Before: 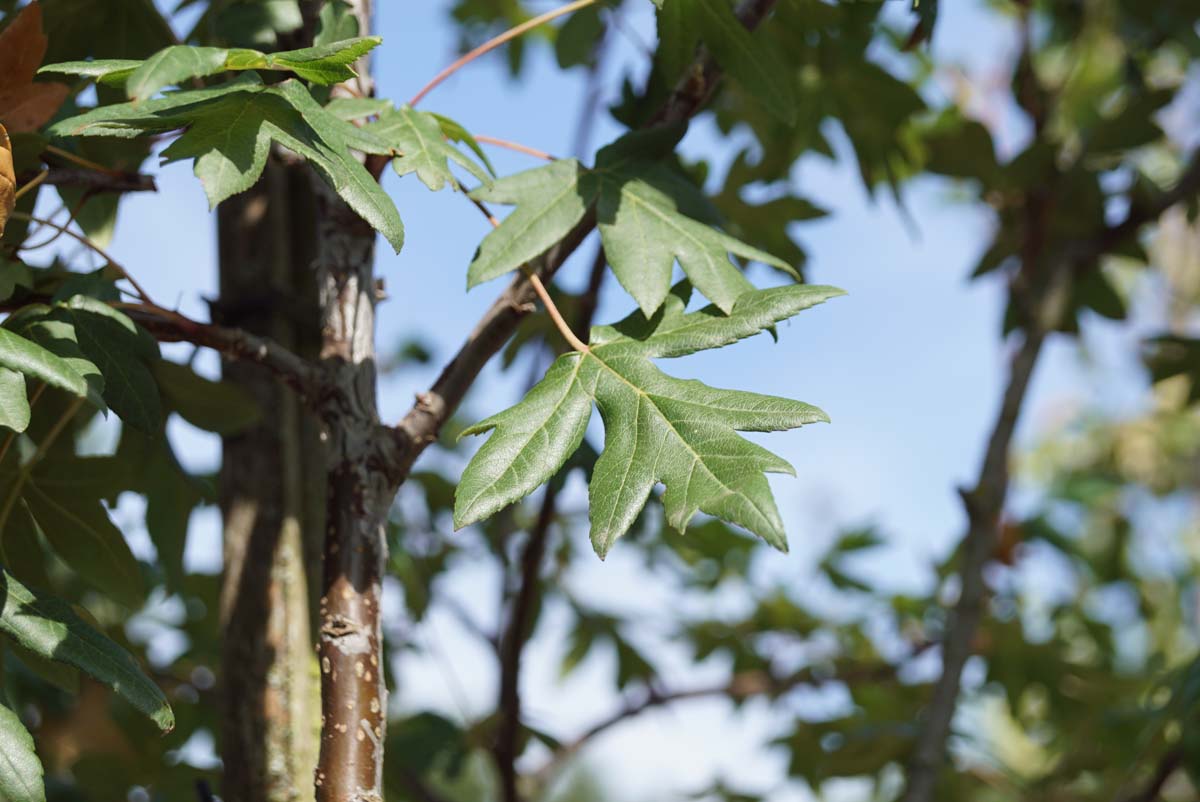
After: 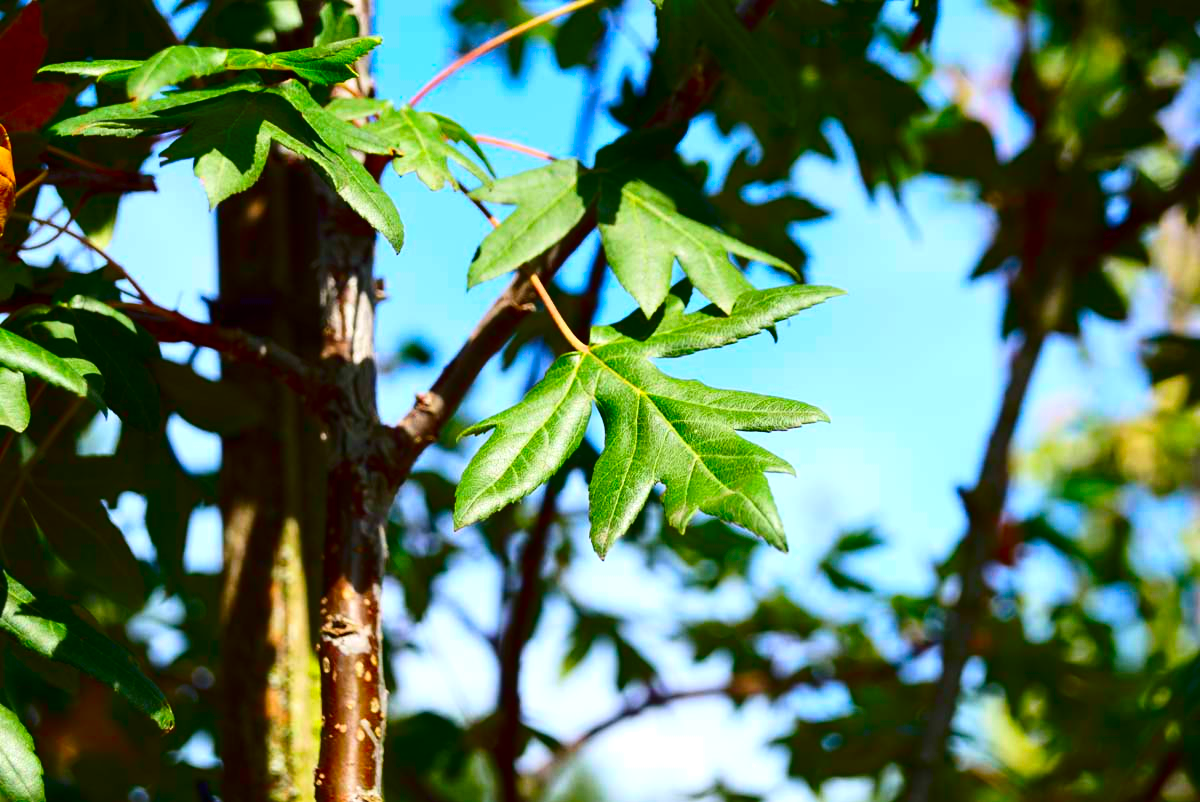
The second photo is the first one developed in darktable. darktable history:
exposure: exposure 0.359 EV, compensate highlight preservation false
contrast brightness saturation: contrast 0.217, brightness -0.18, saturation 0.235
color correction: highlights b* 0.066, saturation 1.82
